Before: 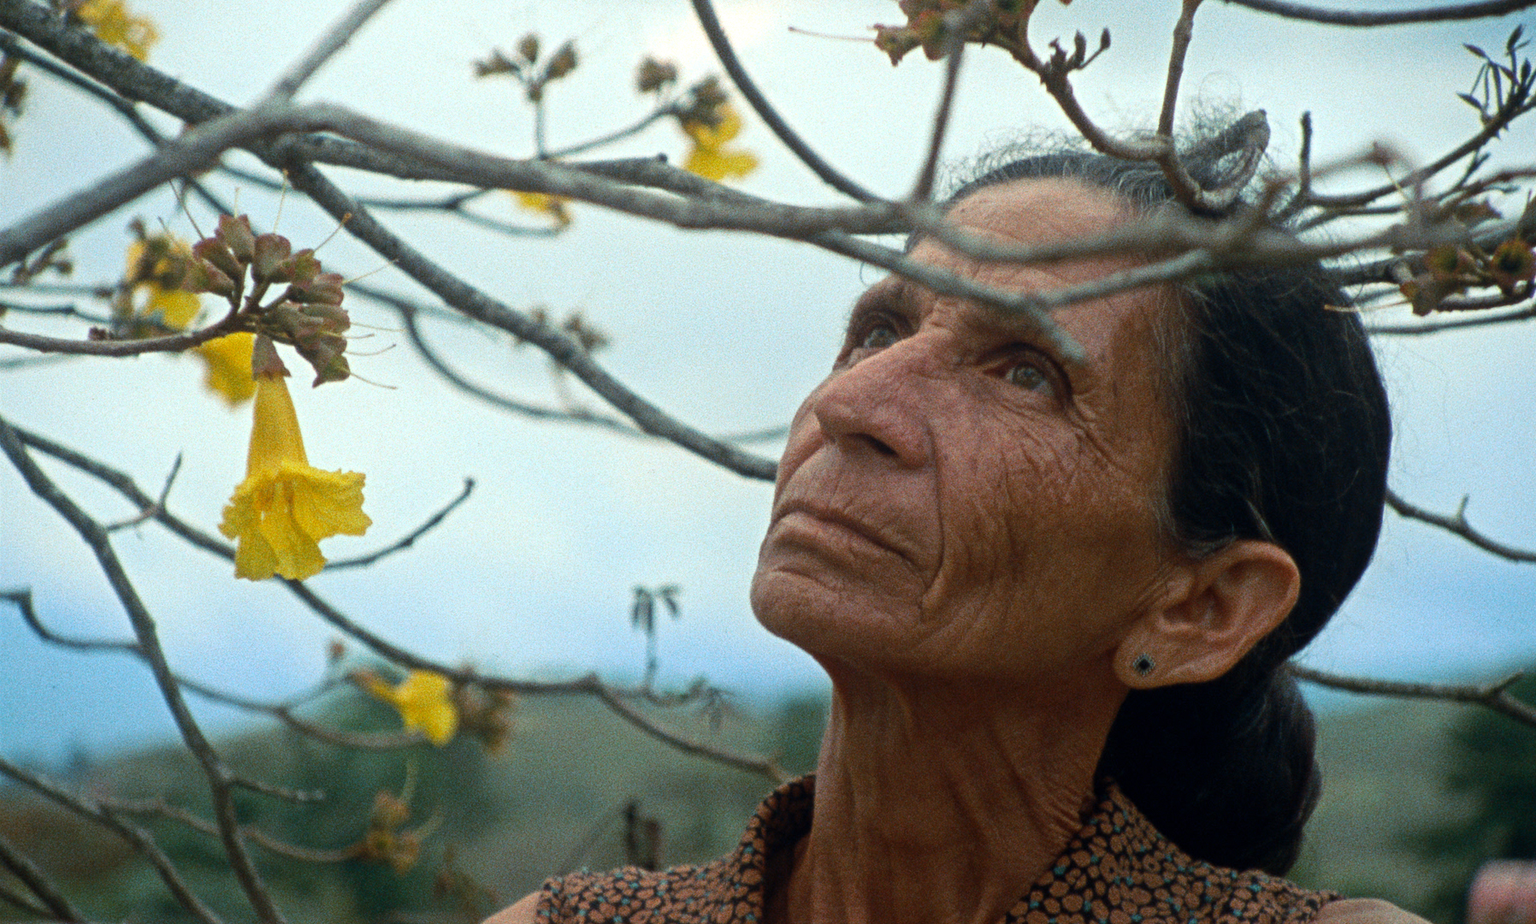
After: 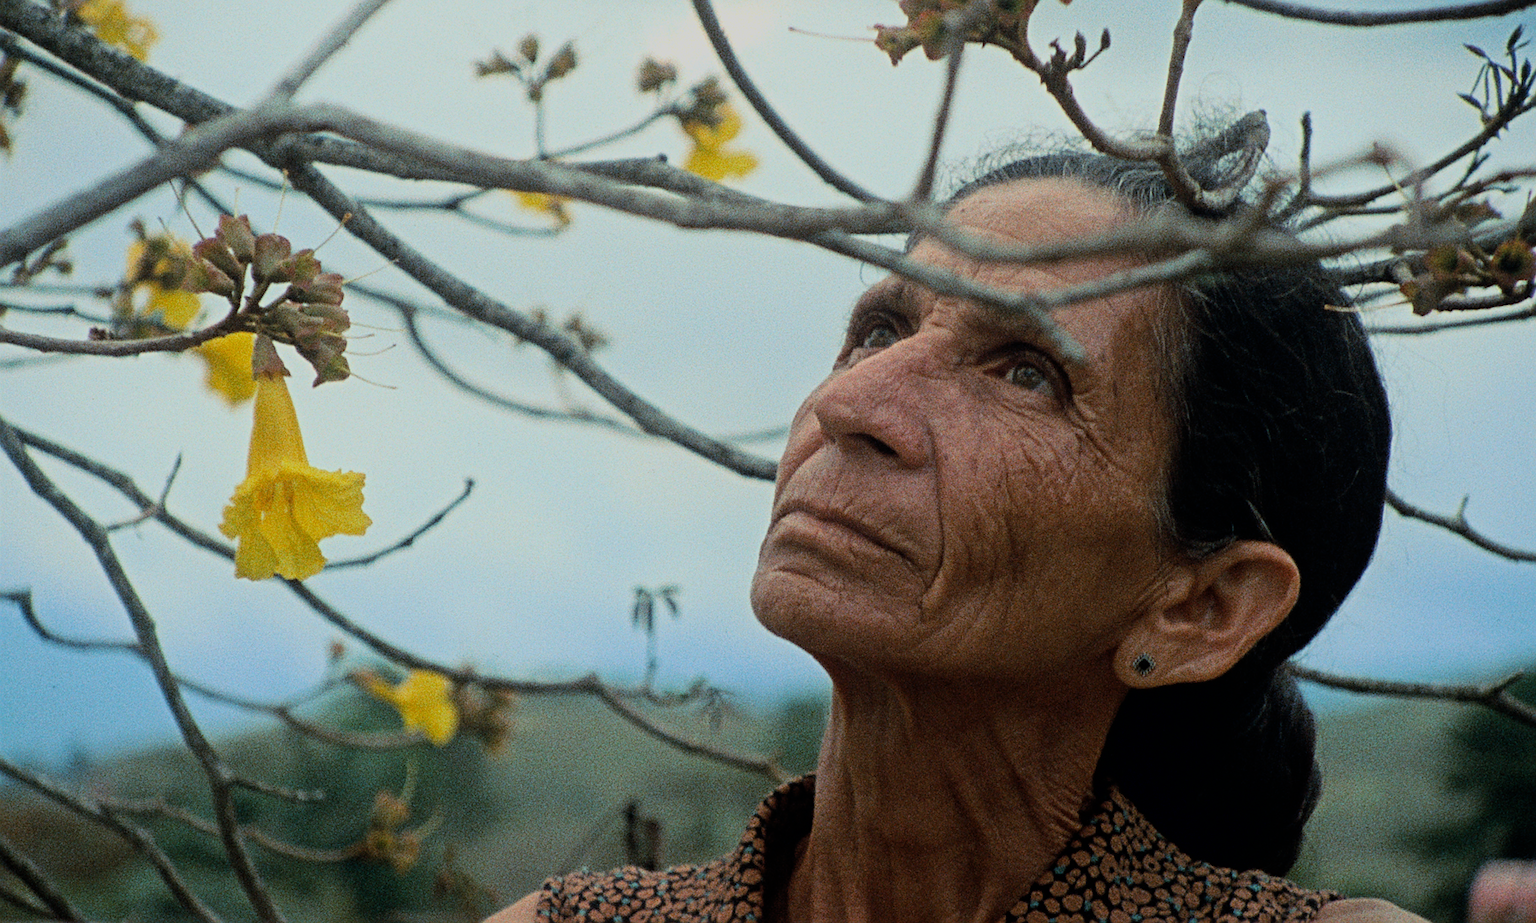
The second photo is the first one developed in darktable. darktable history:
filmic rgb: black relative exposure -7.48 EV, white relative exposure 4.83 EV, hardness 3.4, color science v6 (2022)
sharpen: on, module defaults
